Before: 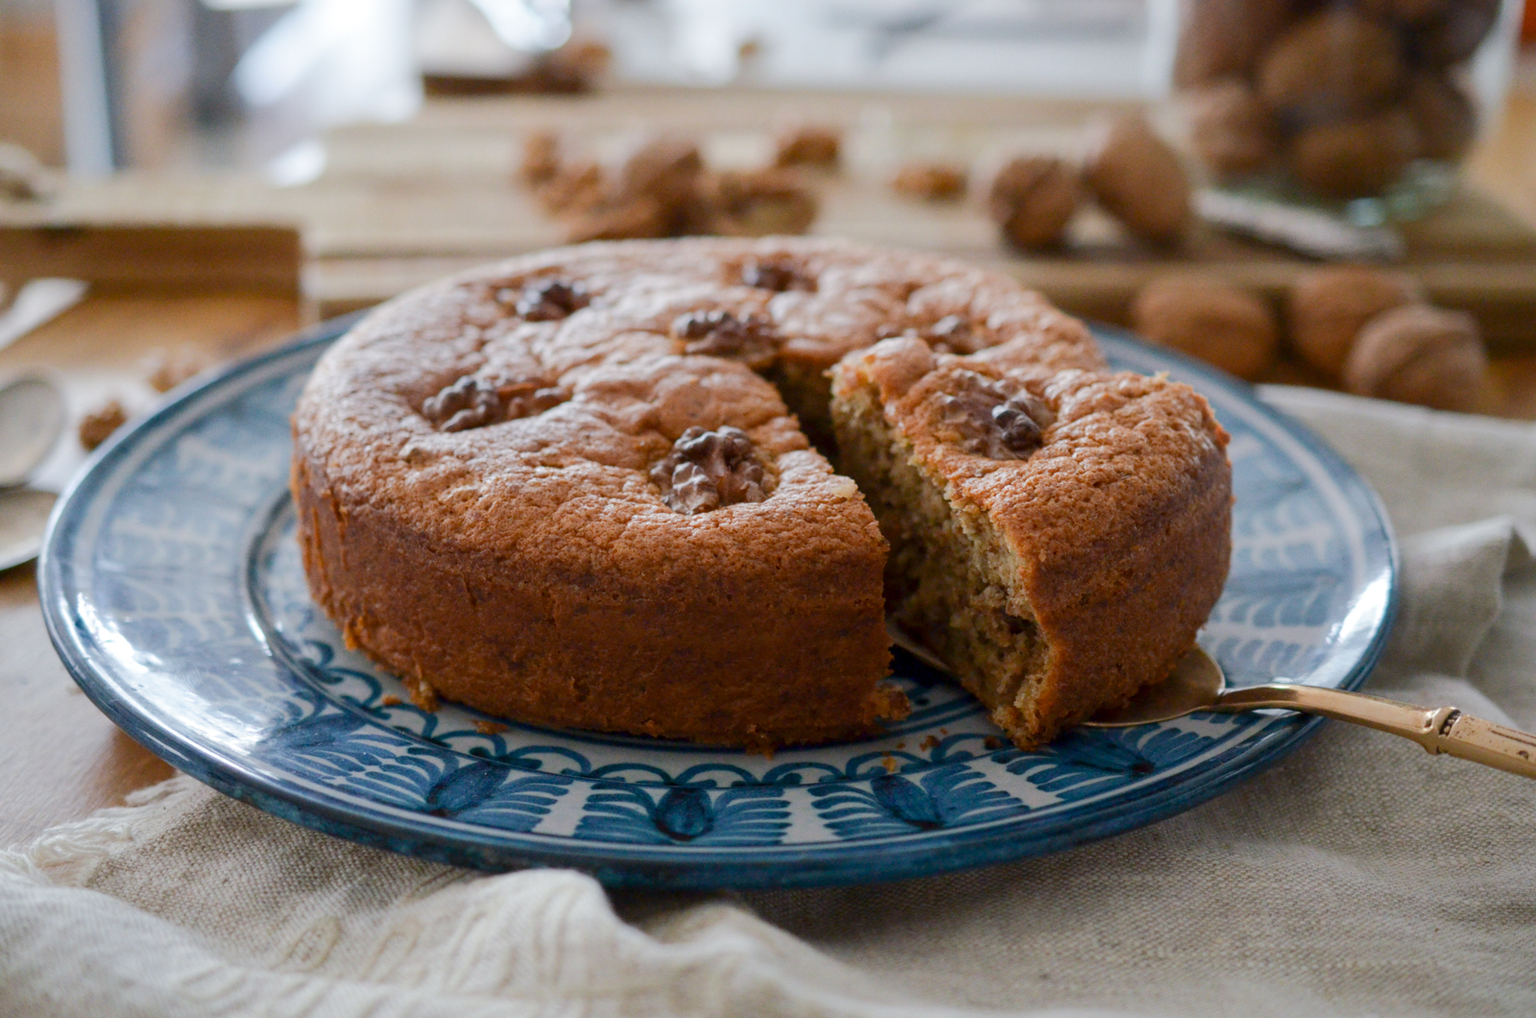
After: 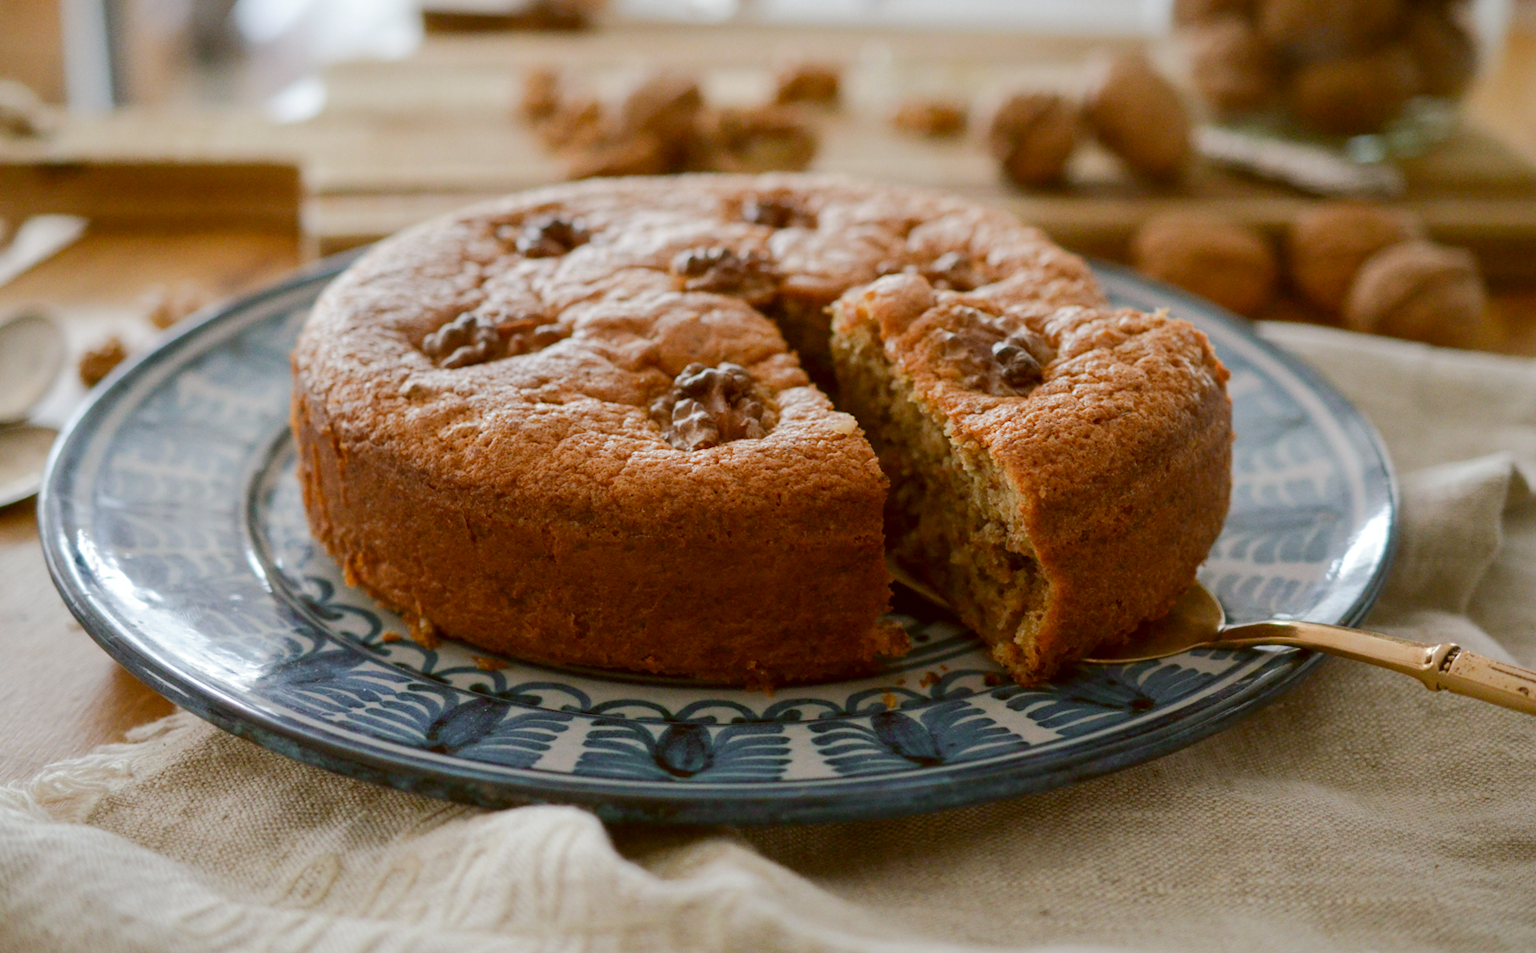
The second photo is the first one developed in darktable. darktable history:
color correction: highlights a* -0.482, highlights b* 0.161, shadows a* 4.66, shadows b* 20.72
crop and rotate: top 6.25%
